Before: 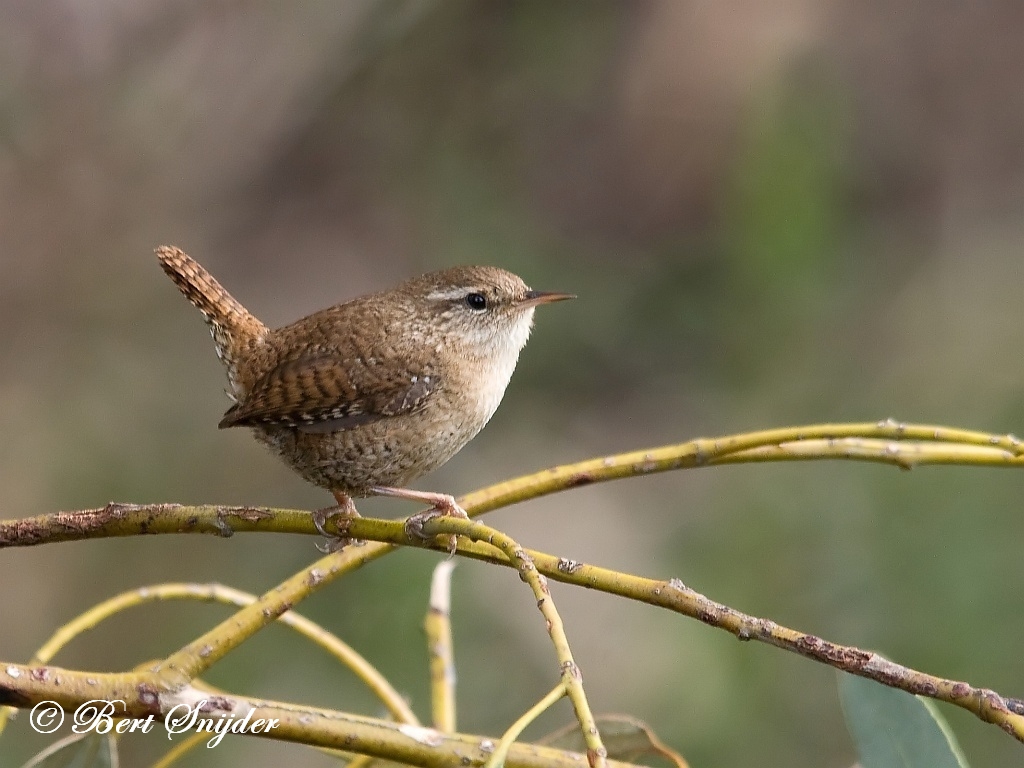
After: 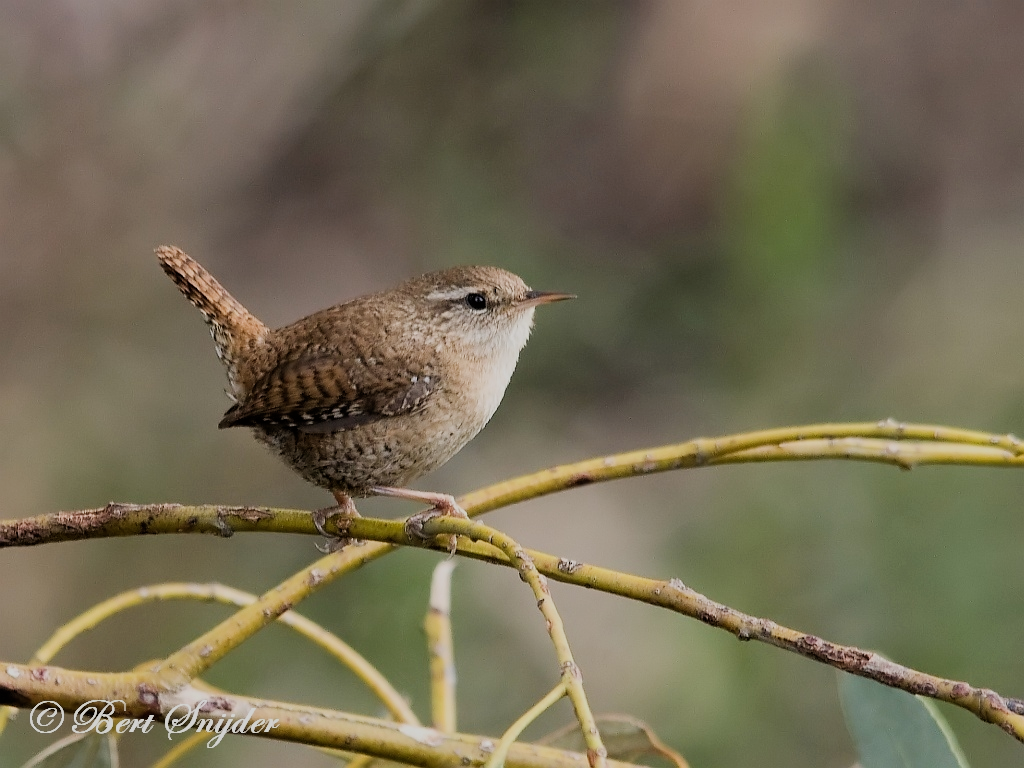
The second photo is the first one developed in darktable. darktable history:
filmic rgb: black relative exposure -9.31 EV, white relative exposure 6.73 EV, hardness 3.05, contrast 1.052
